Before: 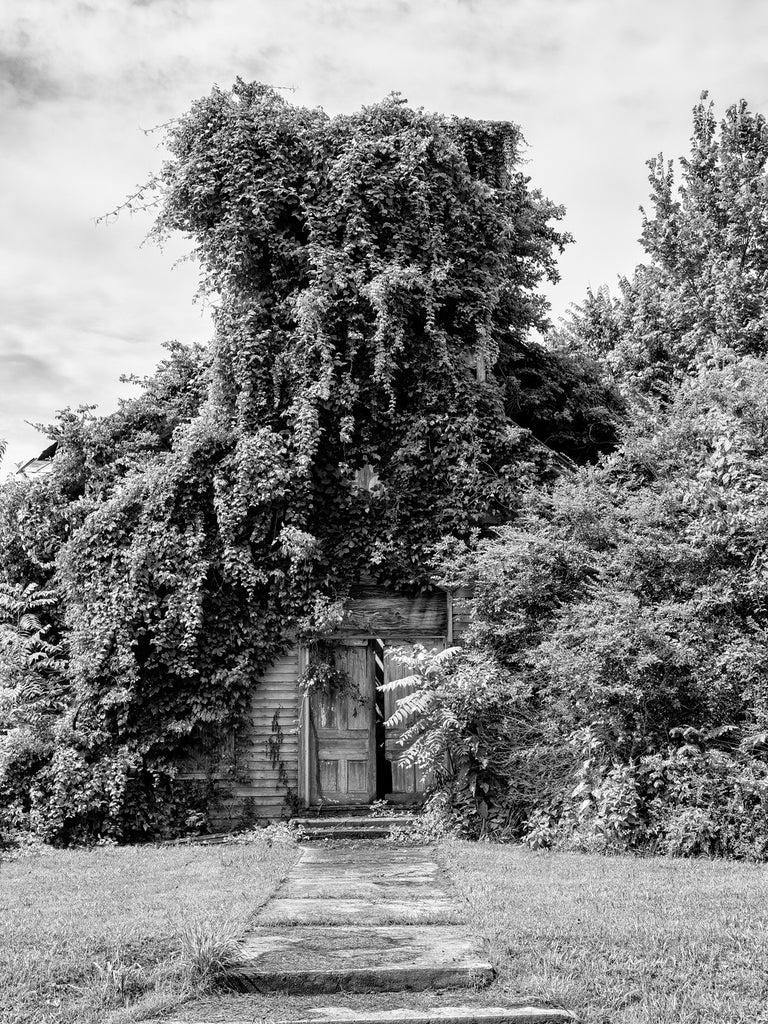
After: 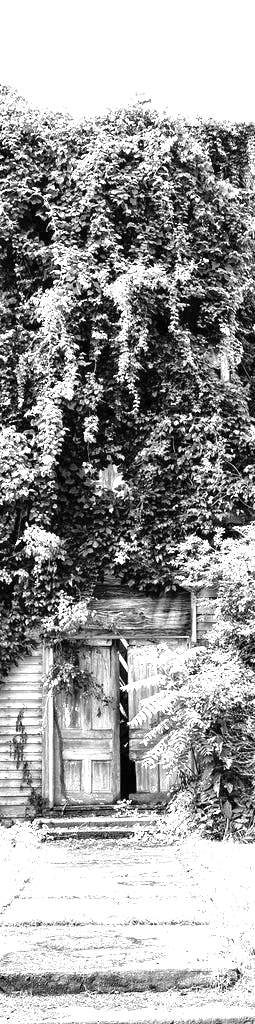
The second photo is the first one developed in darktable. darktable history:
exposure: black level correction 0, exposure 1.741 EV, compensate exposure bias true, compensate highlight preservation false
crop: left 33.36%, right 33.36%
